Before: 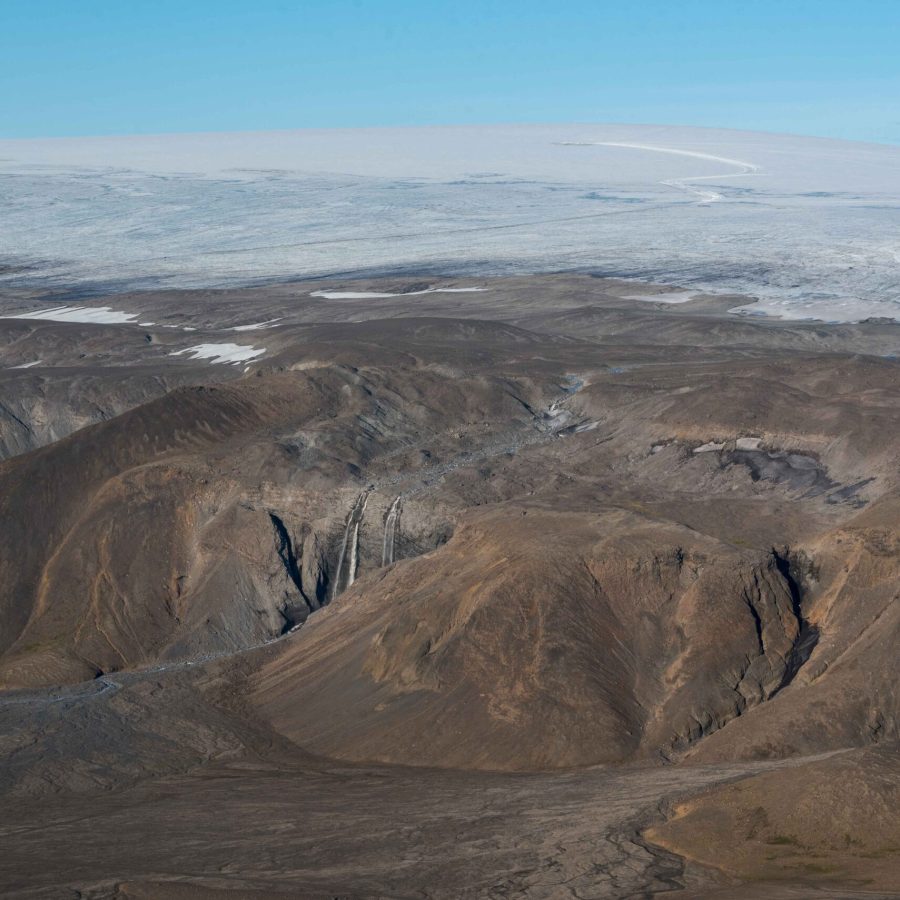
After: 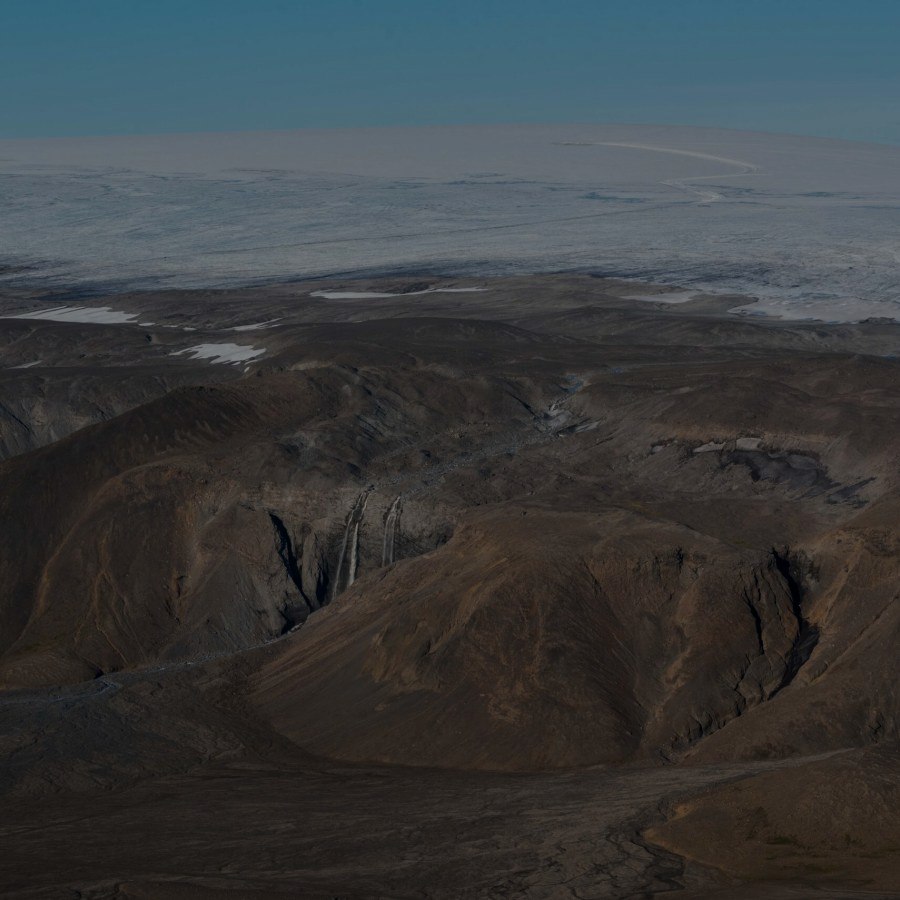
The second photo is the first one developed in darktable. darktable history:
tone equalizer: -8 EV -1.98 EV, -7 EV -1.99 EV, -6 EV -1.99 EV, -5 EV -2 EV, -4 EV -2 EV, -3 EV -2 EV, -2 EV -1.98 EV, -1 EV -1.6 EV, +0 EV -2 EV
